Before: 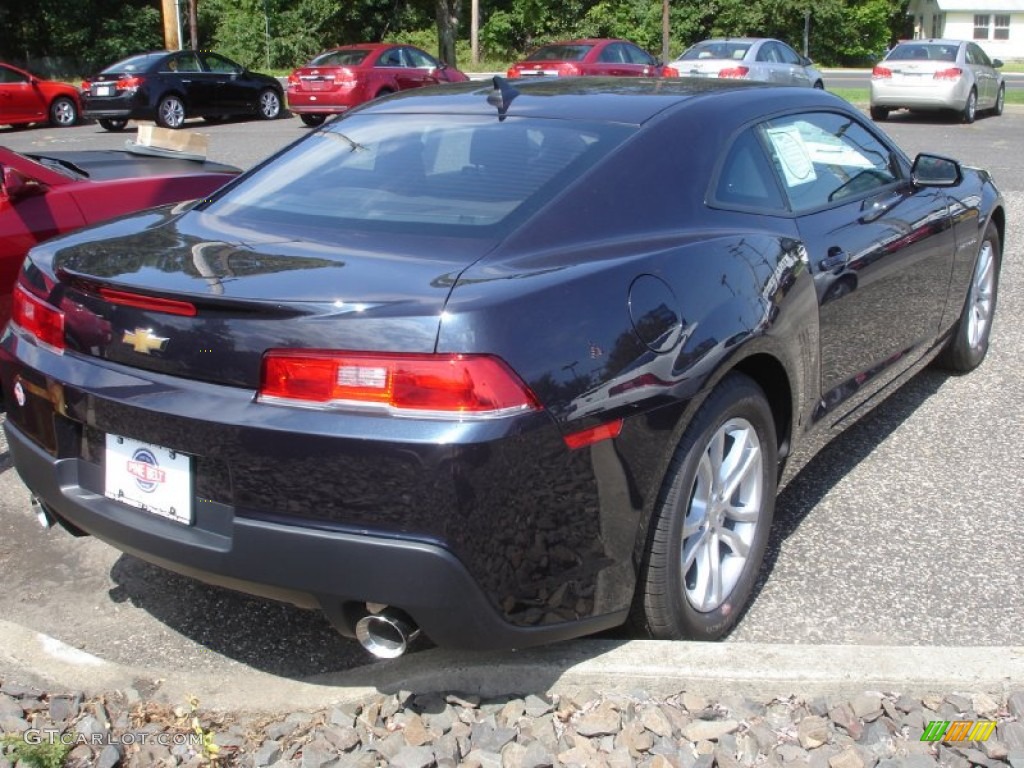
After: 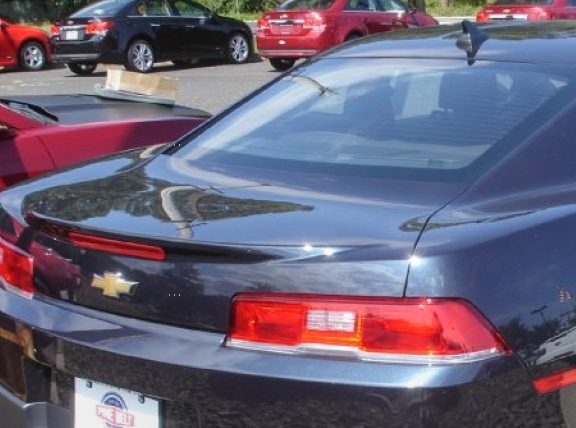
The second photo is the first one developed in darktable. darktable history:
crop and rotate: left 3.062%, top 7.374%, right 40.625%, bottom 36.859%
tone equalizer: on, module defaults
shadows and highlights: soften with gaussian
local contrast: detail 110%
